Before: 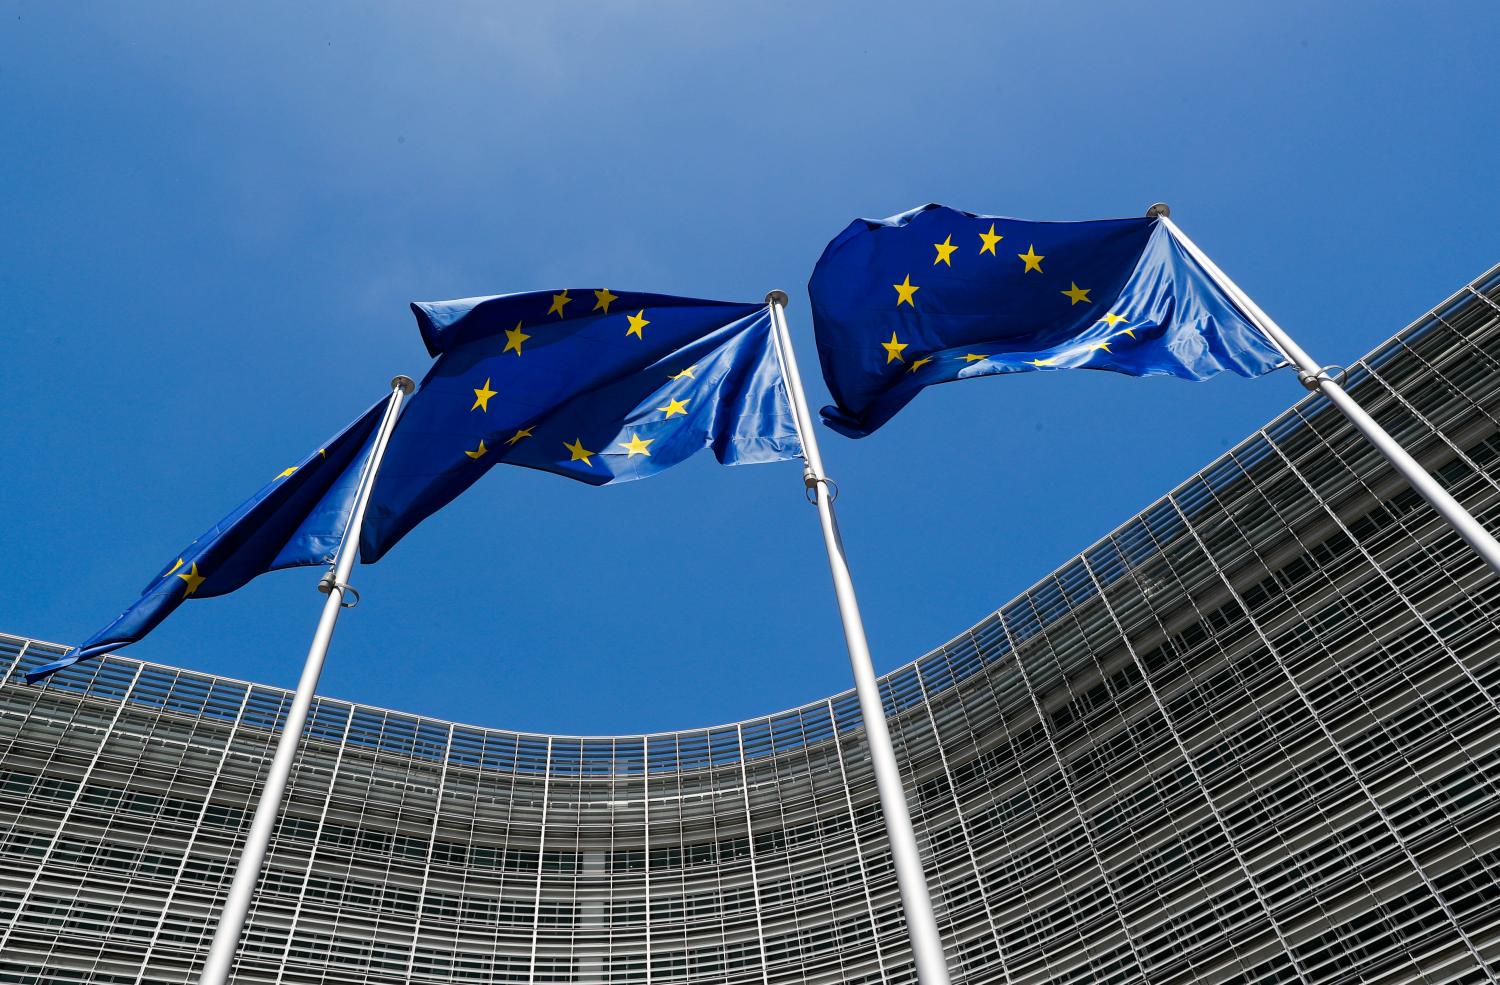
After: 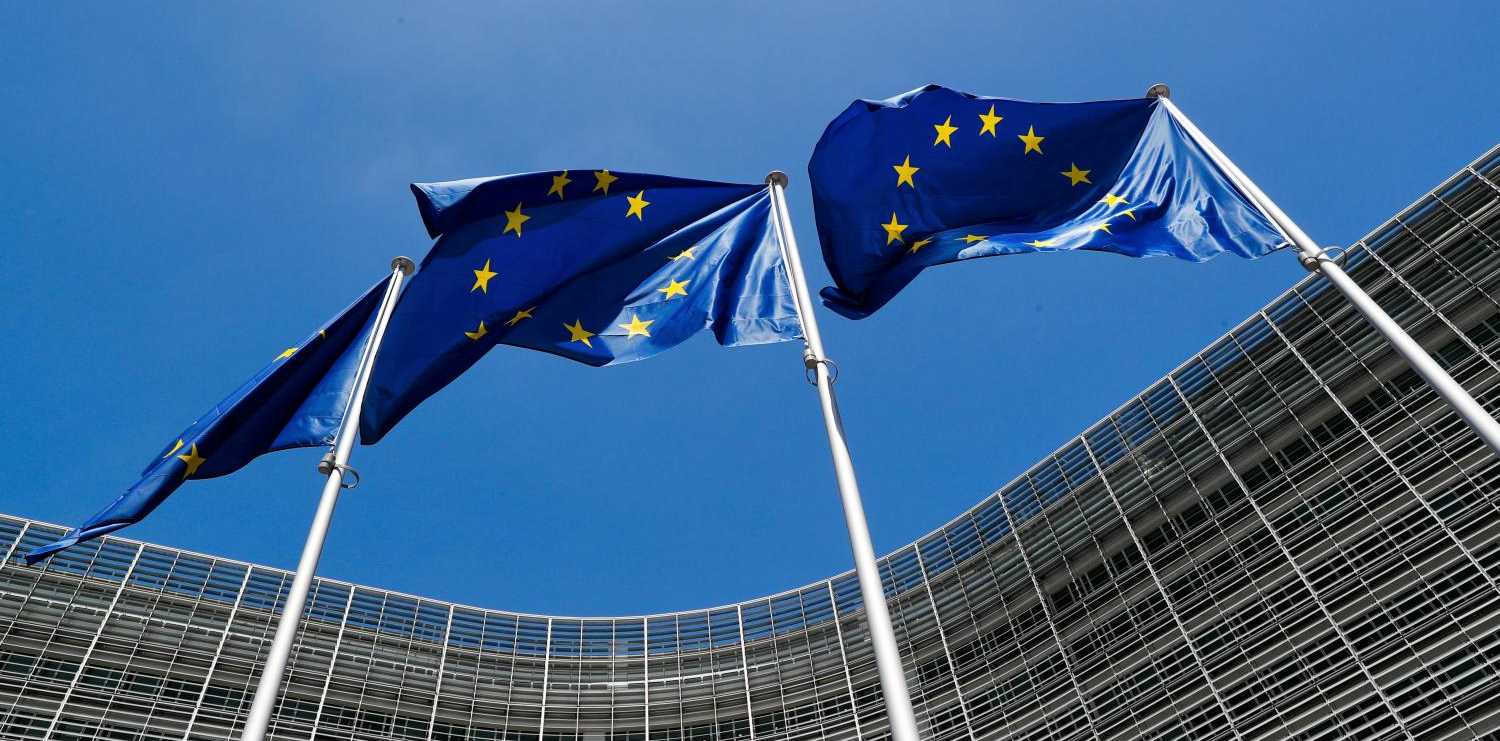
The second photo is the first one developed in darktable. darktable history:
crop and rotate: top 12.179%, bottom 12.542%
shadows and highlights: shadows 32.82, highlights -46.64, compress 49.79%, soften with gaussian
